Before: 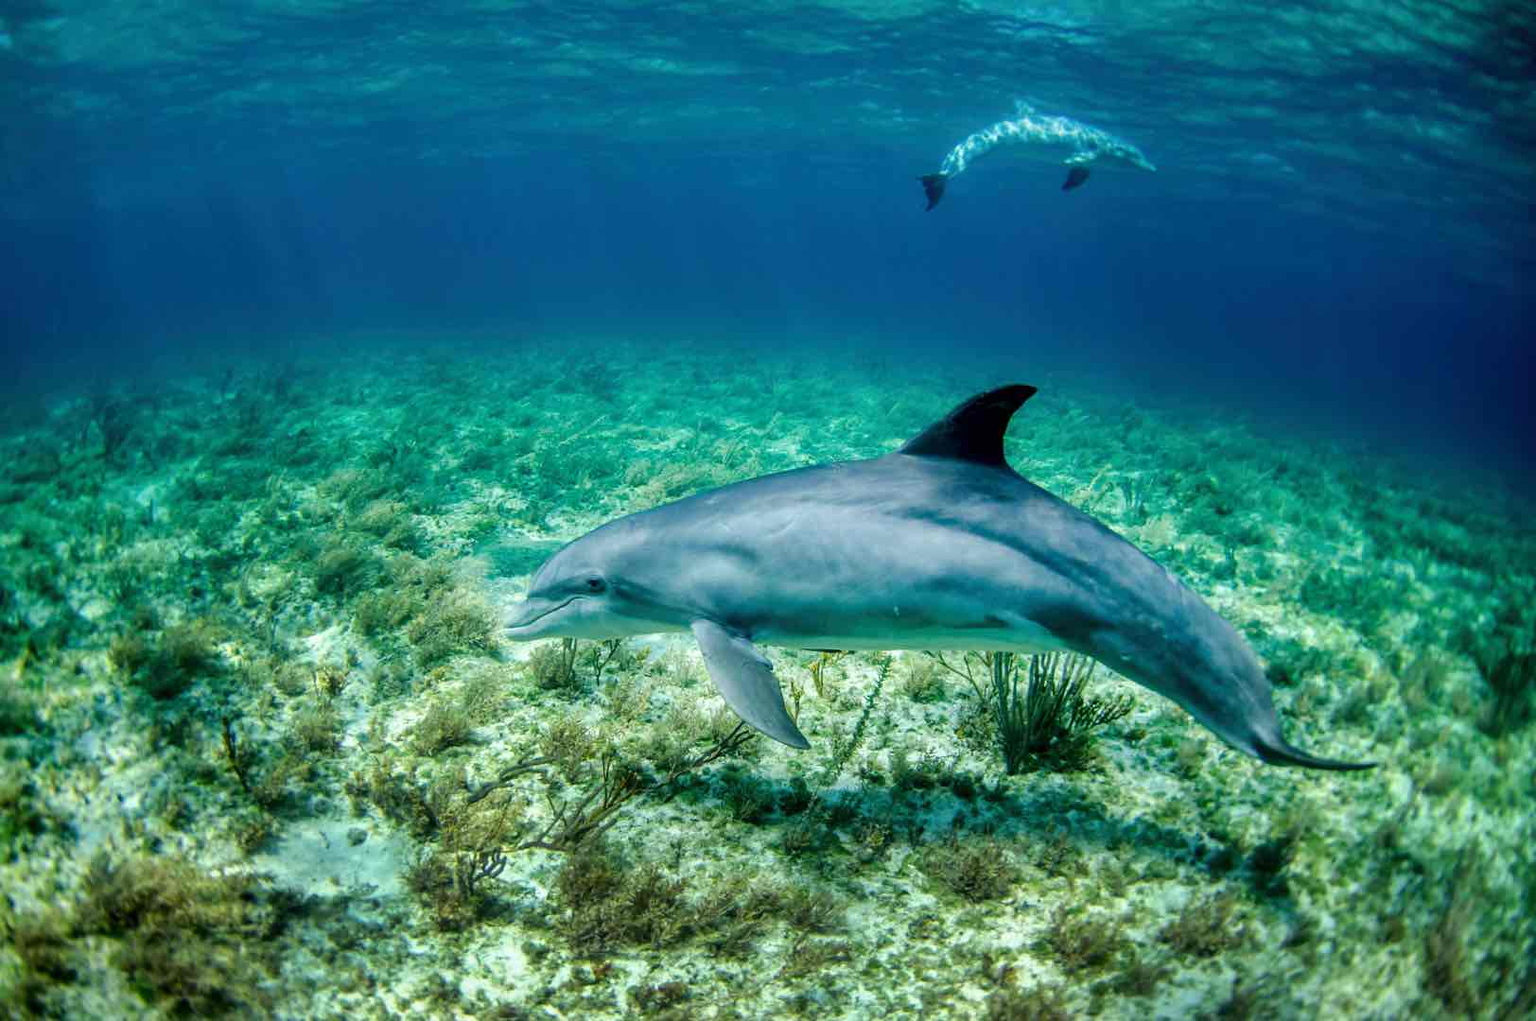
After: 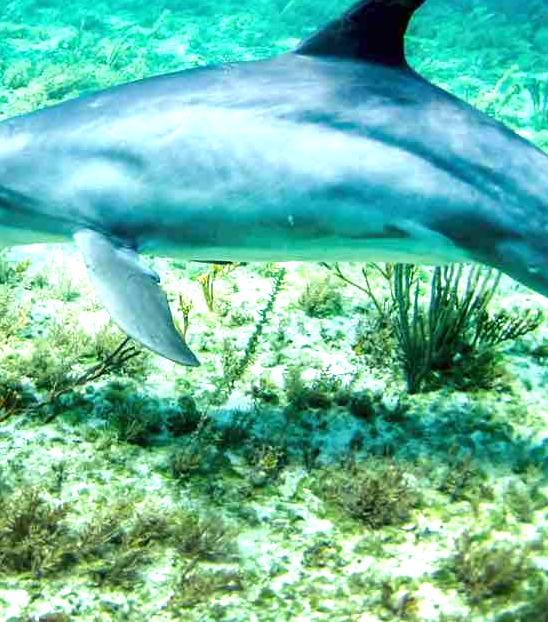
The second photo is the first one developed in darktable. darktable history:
exposure: exposure 1.001 EV, compensate highlight preservation false
crop: left 40.508%, top 39.532%, right 25.706%, bottom 2.798%
tone equalizer: edges refinement/feathering 500, mask exposure compensation -1.57 EV, preserve details no
sharpen: radius 2.875, amount 0.859, threshold 47.149
